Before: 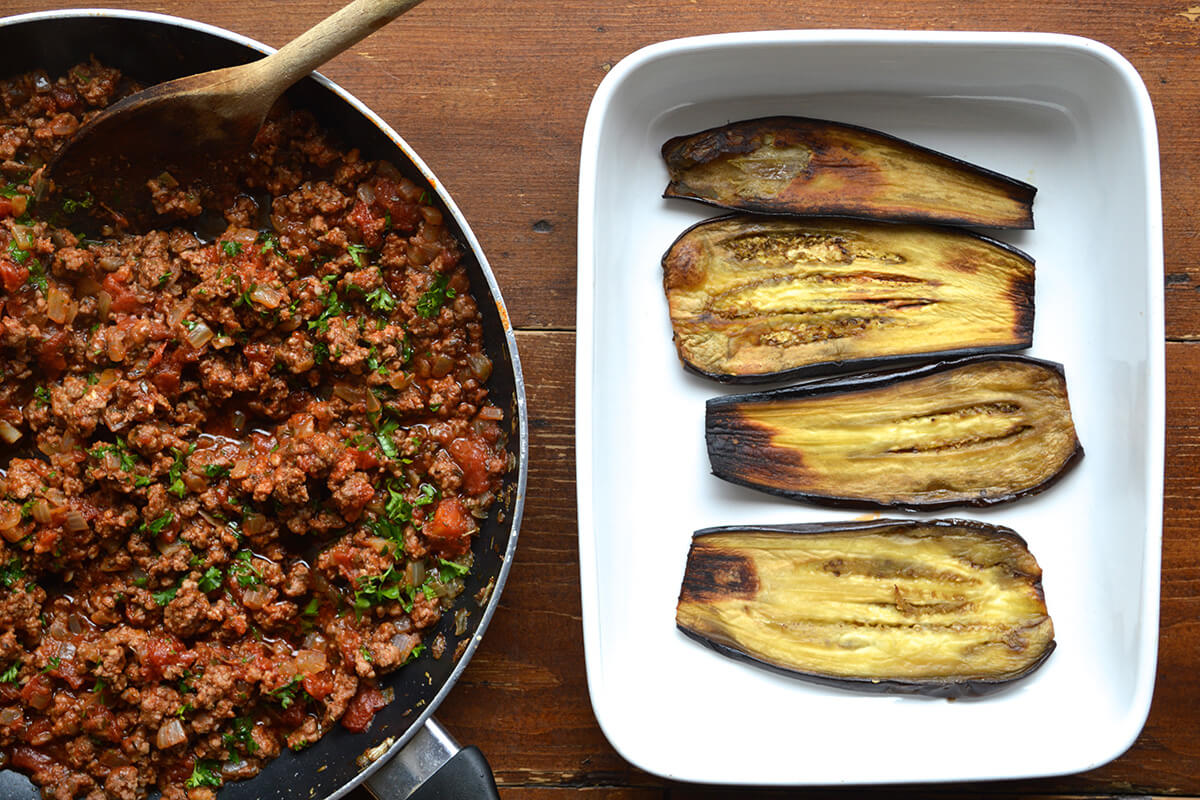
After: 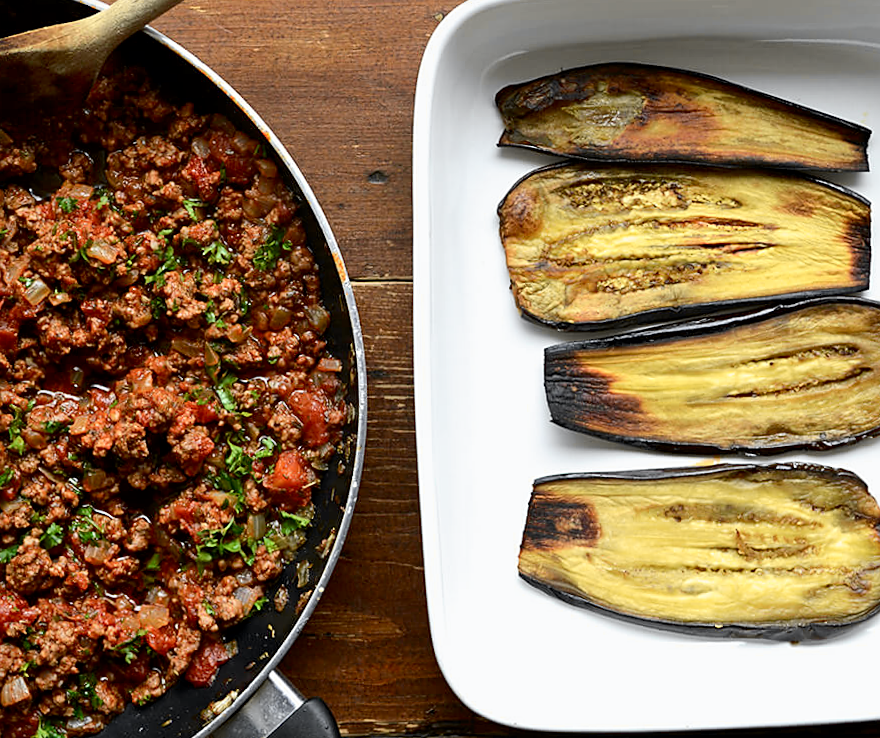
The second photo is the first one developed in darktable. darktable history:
sharpen: radius 1.864, amount 0.398, threshold 1.271
exposure: black level correction 0.004, exposure 0.014 EV, compensate highlight preservation false
crop and rotate: left 13.15%, top 5.251%, right 12.609%
rotate and perspective: rotation -1°, crop left 0.011, crop right 0.989, crop top 0.025, crop bottom 0.975
tone curve: curves: ch0 [(0, 0) (0.071, 0.058) (0.266, 0.268) (0.498, 0.542) (0.766, 0.807) (1, 0.983)]; ch1 [(0, 0) (0.346, 0.307) (0.408, 0.387) (0.463, 0.465) (0.482, 0.493) (0.502, 0.499) (0.517, 0.505) (0.55, 0.554) (0.597, 0.61) (0.651, 0.698) (1, 1)]; ch2 [(0, 0) (0.346, 0.34) (0.434, 0.46) (0.485, 0.494) (0.5, 0.498) (0.509, 0.517) (0.526, 0.539) (0.583, 0.603) (0.625, 0.659) (1, 1)], color space Lab, independent channels, preserve colors none
color correction: saturation 0.85
